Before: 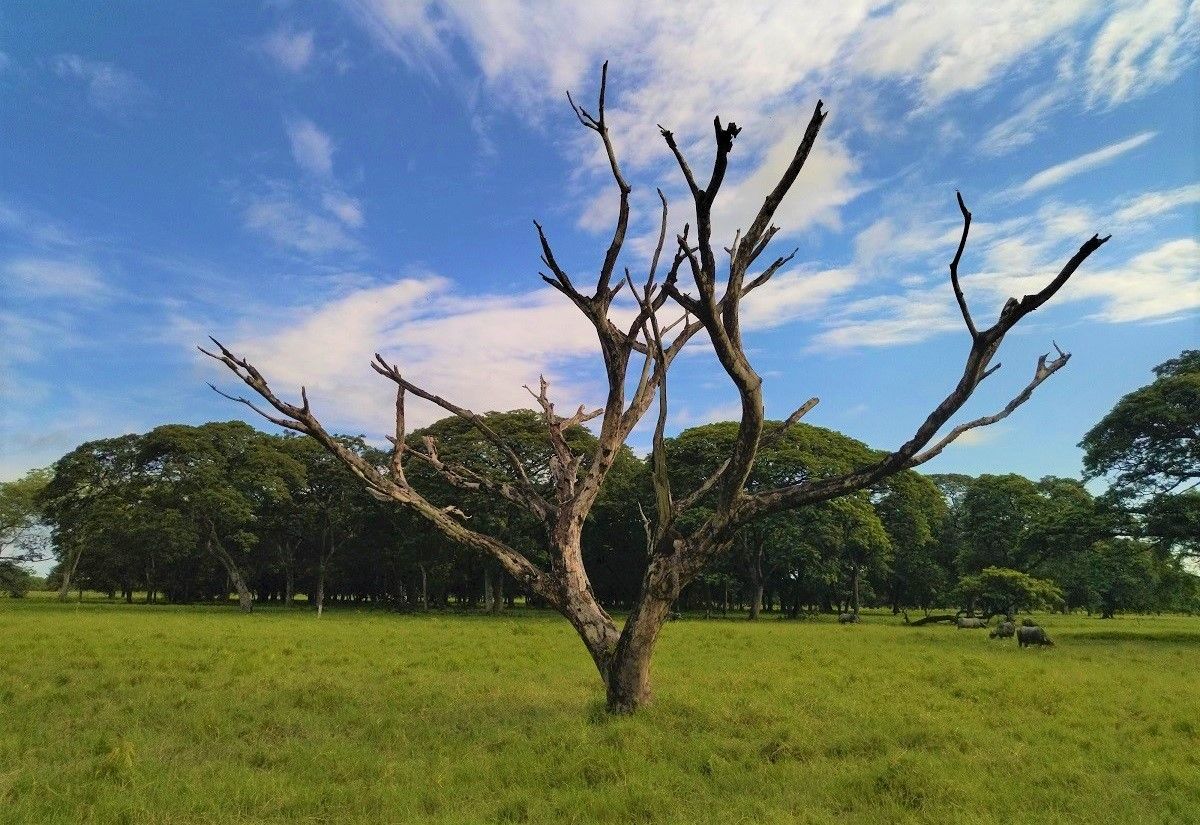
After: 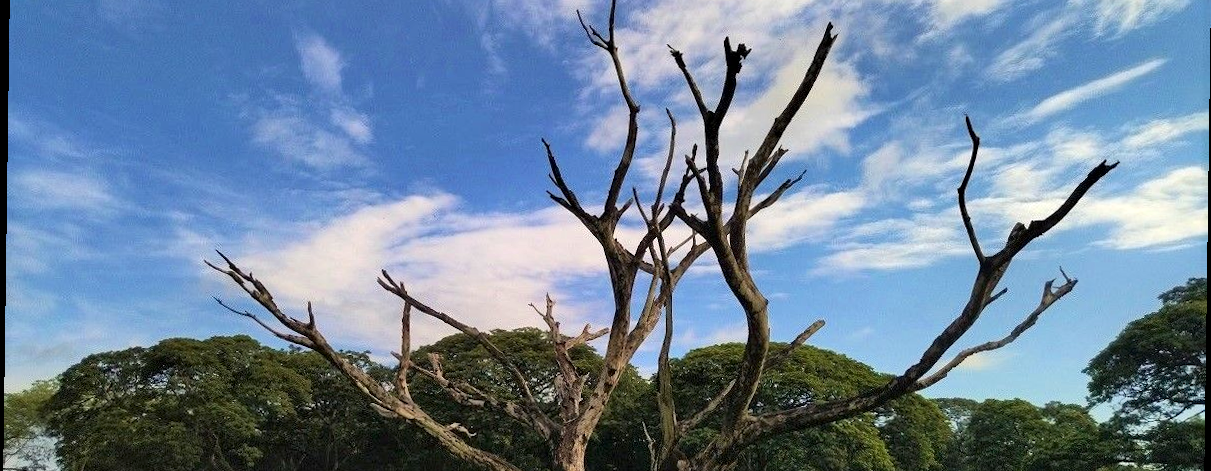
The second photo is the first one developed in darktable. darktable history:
base curve: exposure shift 0, preserve colors none
local contrast: mode bilateral grid, contrast 25, coarseness 60, detail 151%, midtone range 0.2
crop and rotate: top 10.605%, bottom 33.274%
rotate and perspective: rotation 0.8°, automatic cropping off
